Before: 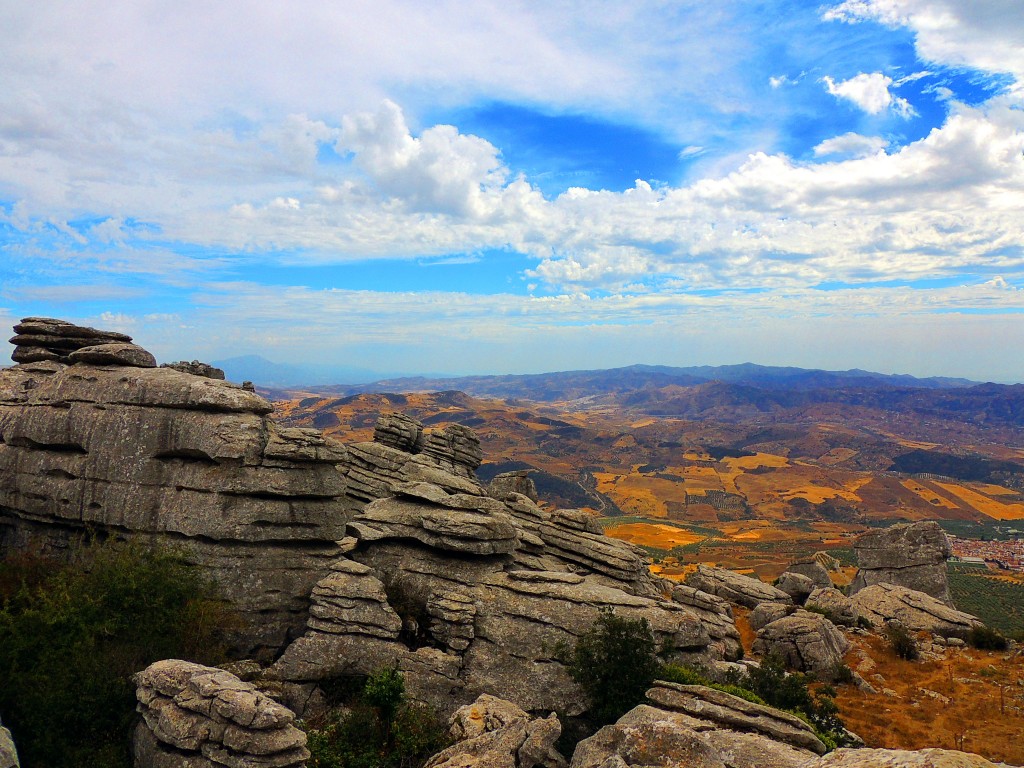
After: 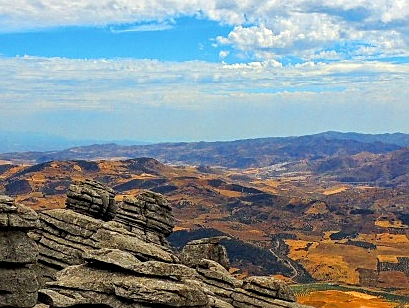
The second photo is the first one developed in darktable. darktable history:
crop: left 30.09%, top 30.368%, right 29.927%, bottom 29.493%
local contrast: on, module defaults
sharpen: on, module defaults
contrast equalizer: octaves 7, y [[0.6 ×6], [0.55 ×6], [0 ×6], [0 ×6], [0 ×6]], mix 0.31
